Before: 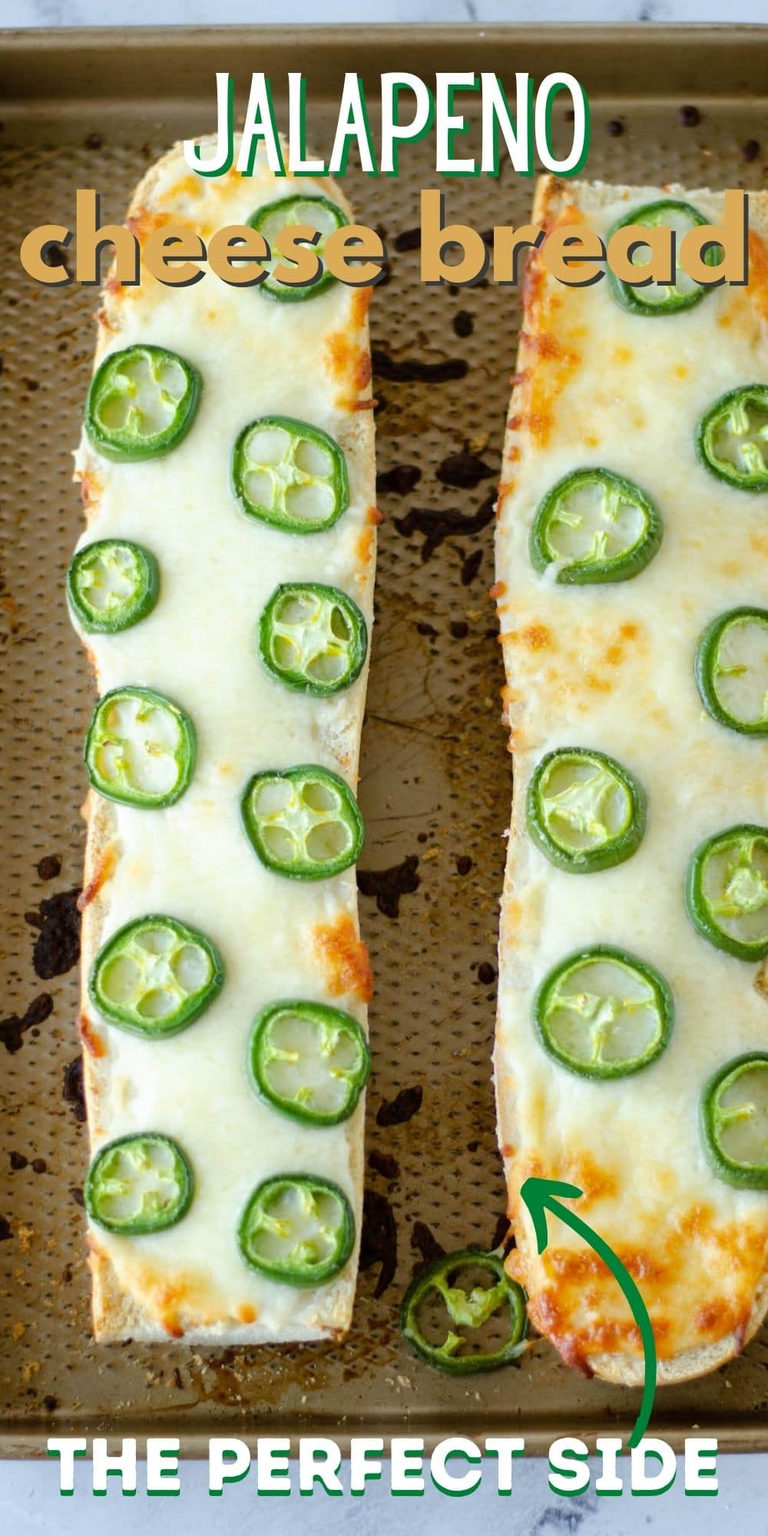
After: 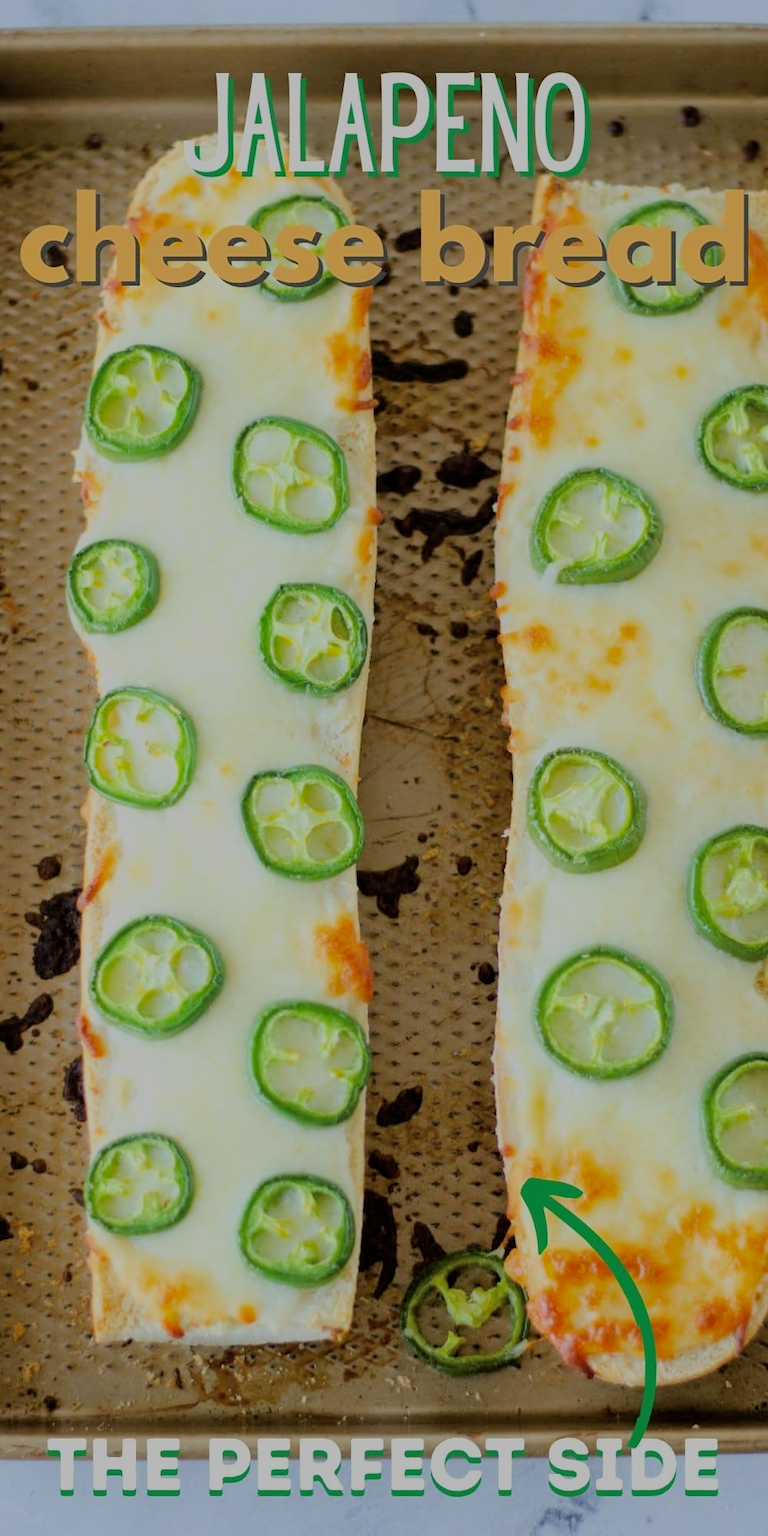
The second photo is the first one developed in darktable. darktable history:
filmic rgb: black relative exposure -7.97 EV, white relative exposure 8.03 EV, hardness 2.47, latitude 9.49%, contrast 0.734, highlights saturation mix 8.75%, shadows ↔ highlights balance 1.85%, color science v6 (2022)
